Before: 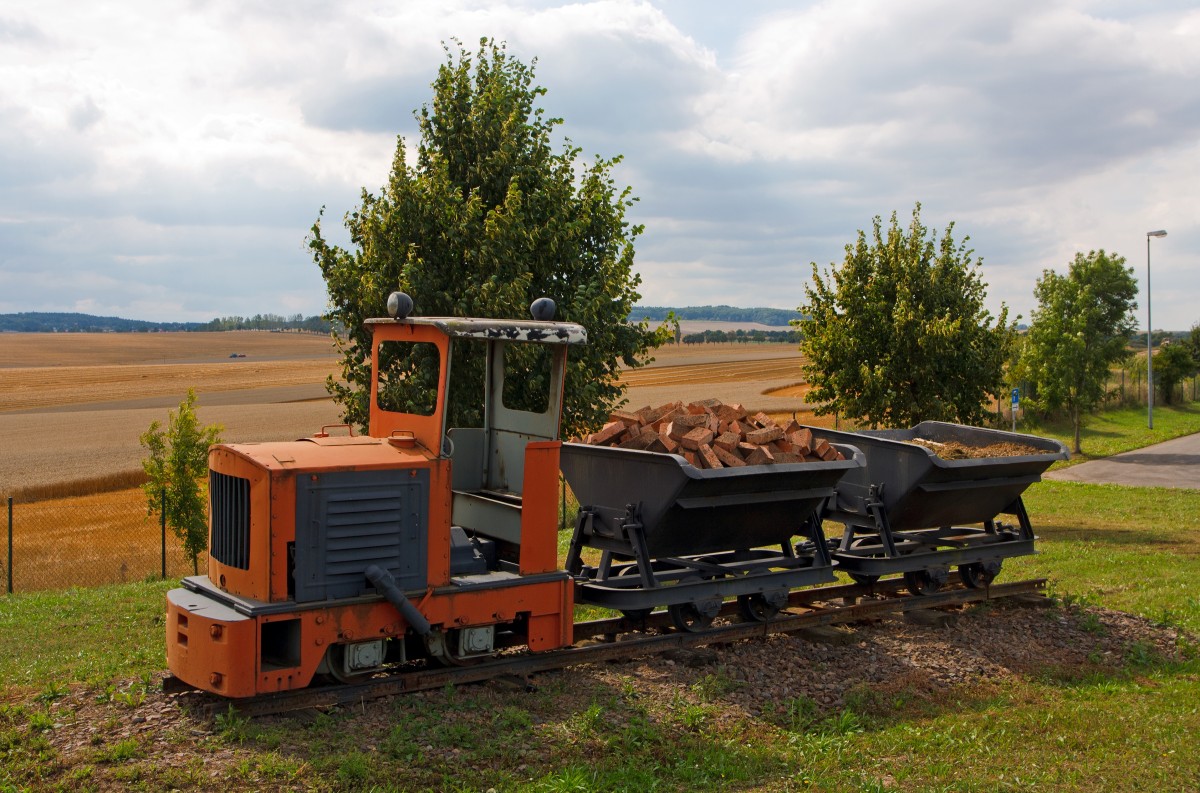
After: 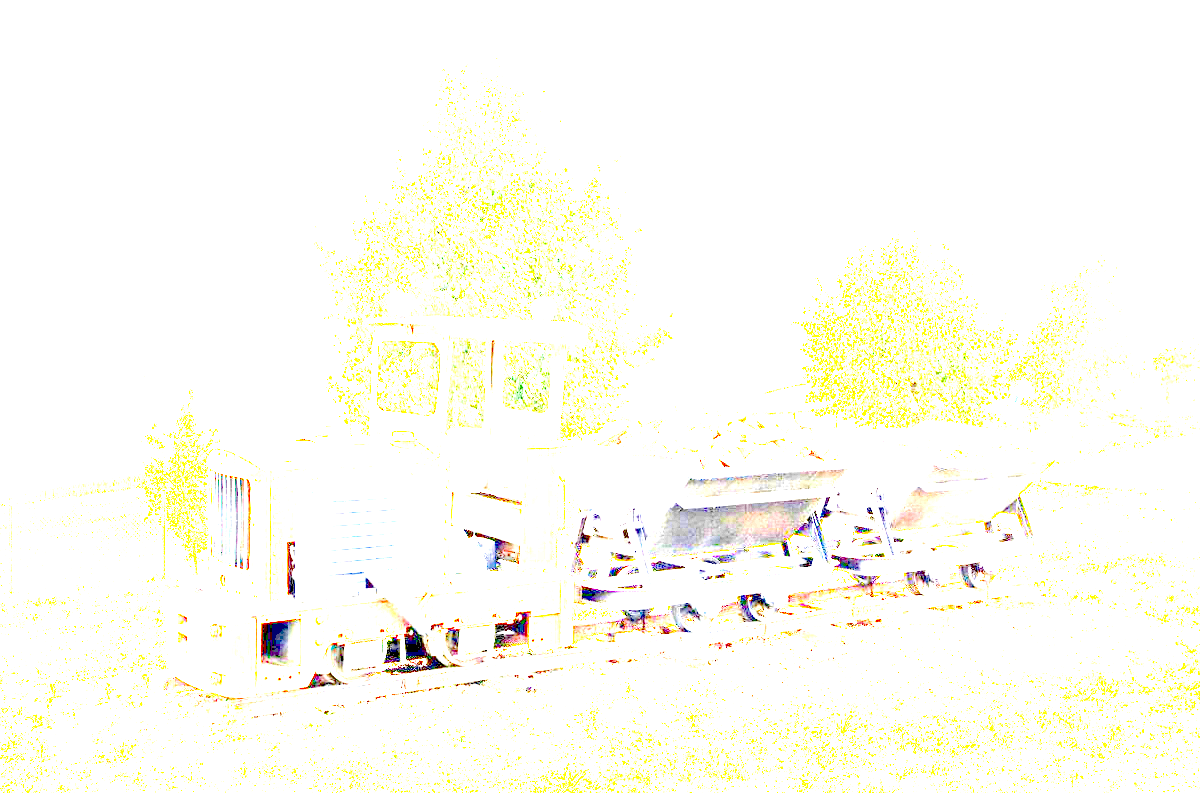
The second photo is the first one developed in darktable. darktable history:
exposure: exposure 8 EV, compensate highlight preservation false
white balance: red 1, blue 1
